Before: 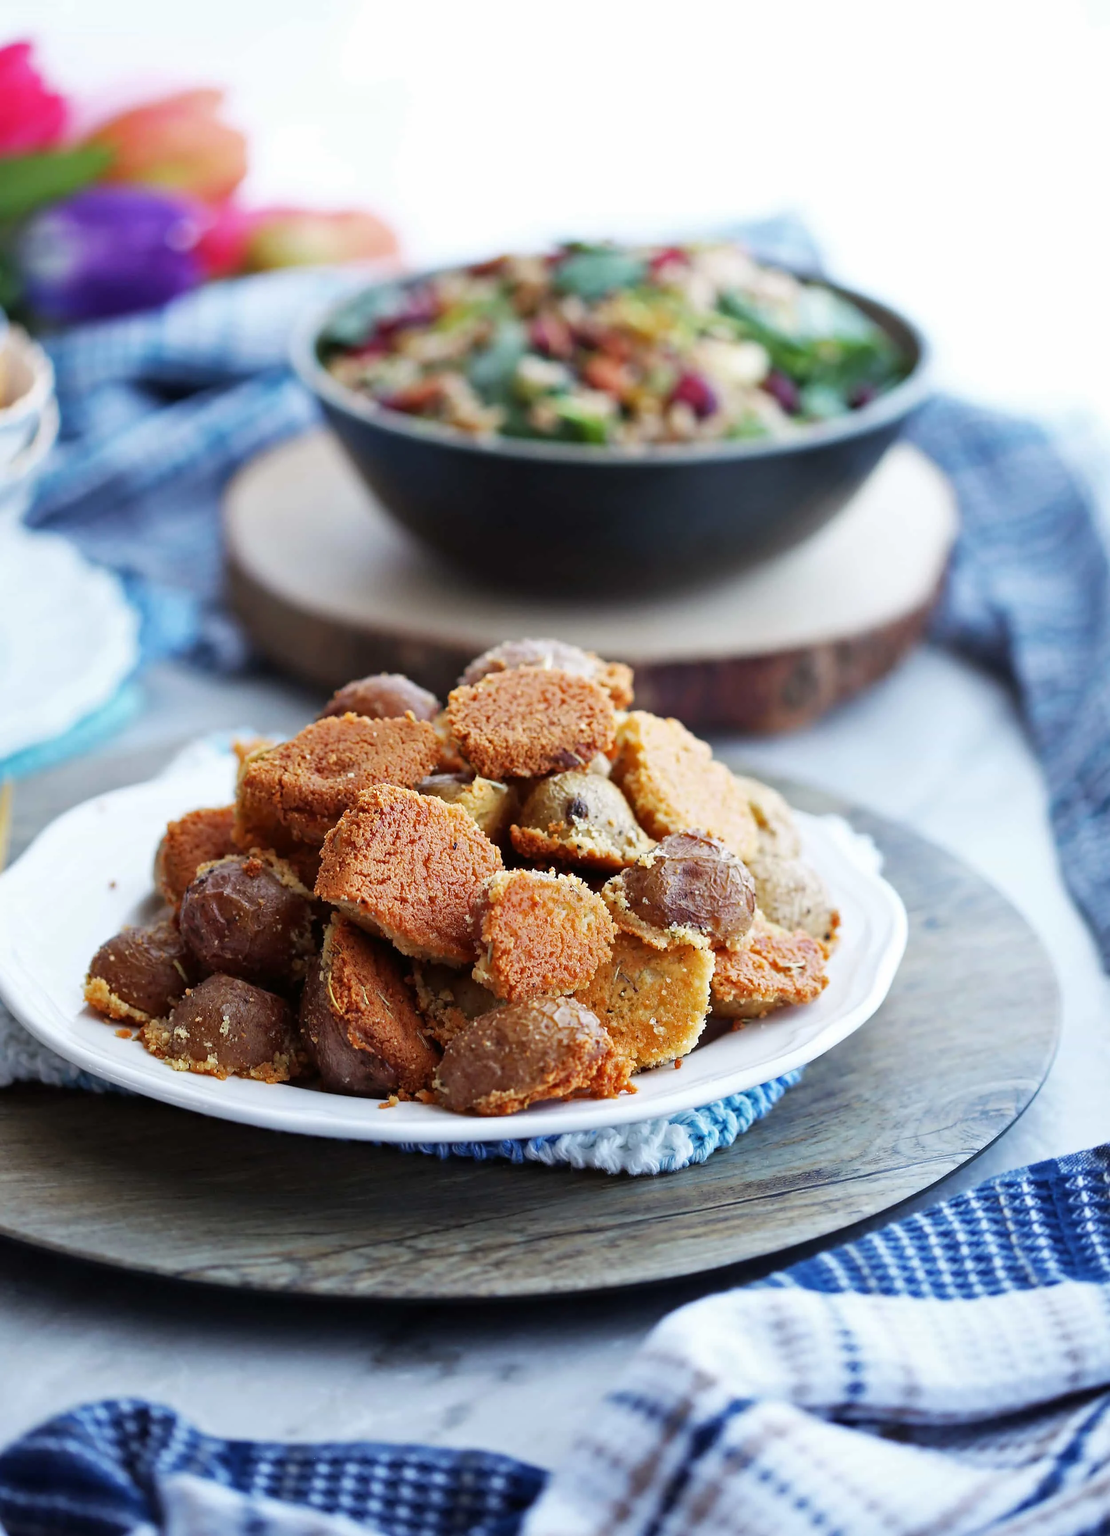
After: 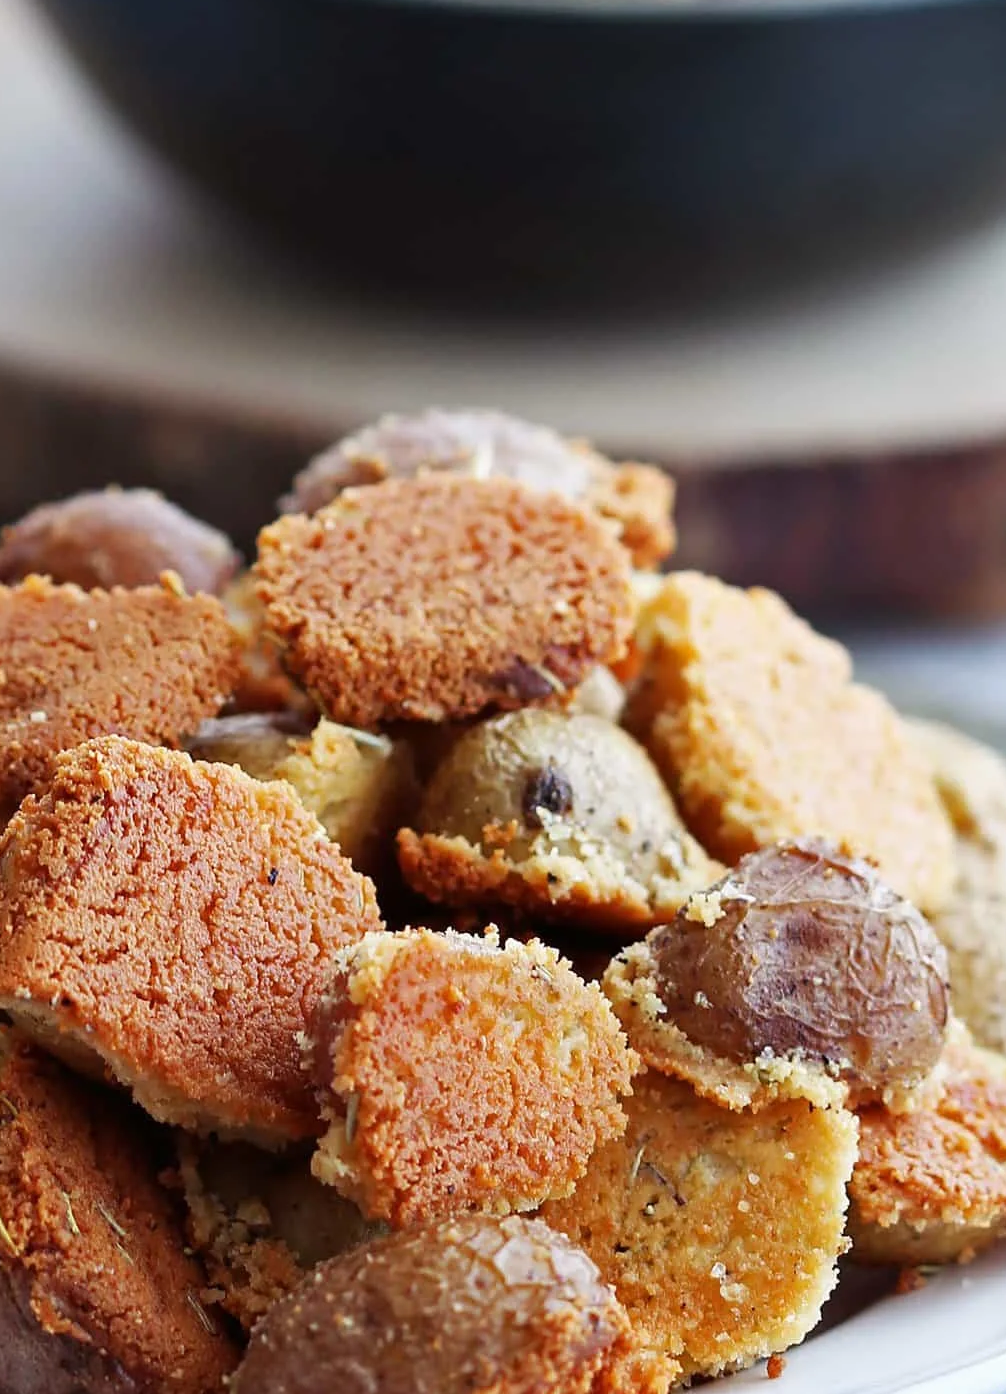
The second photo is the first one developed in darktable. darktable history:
crop: left 30.084%, top 29.785%, right 29.654%, bottom 29.913%
